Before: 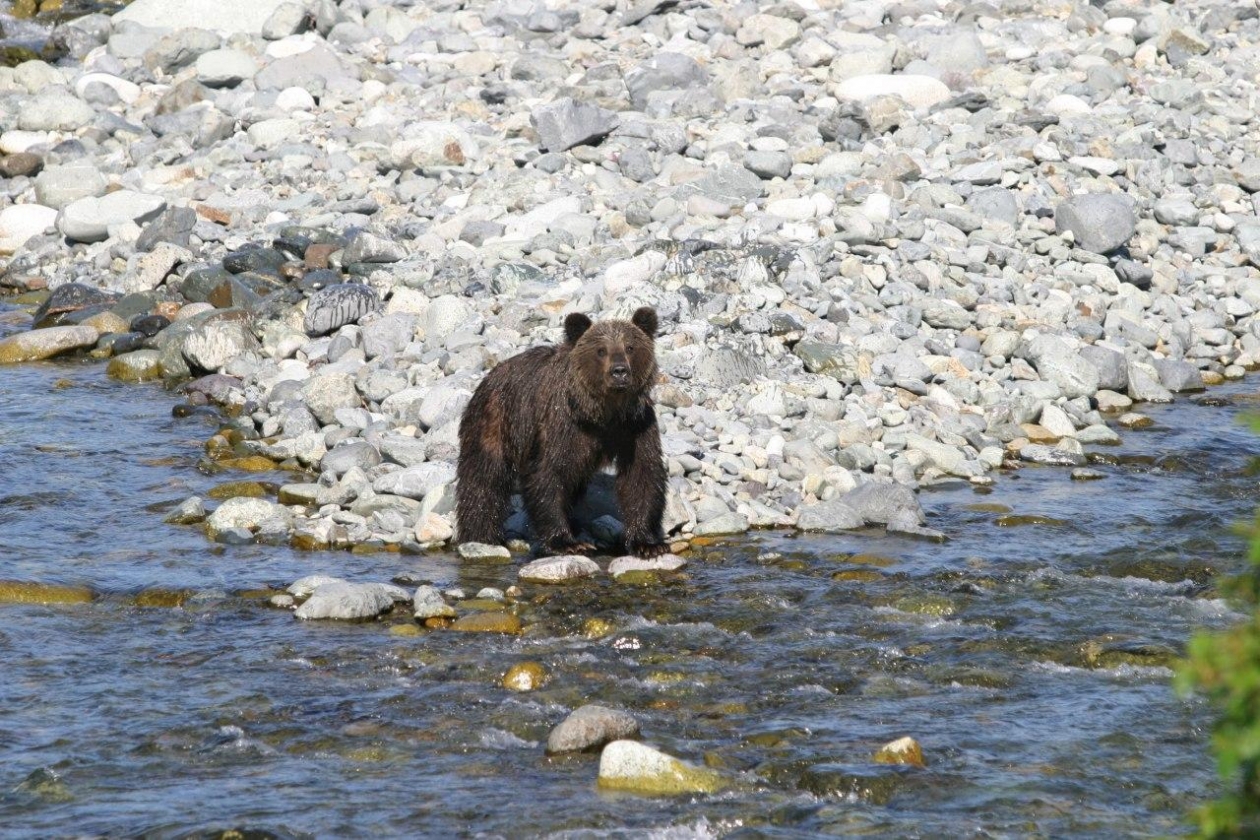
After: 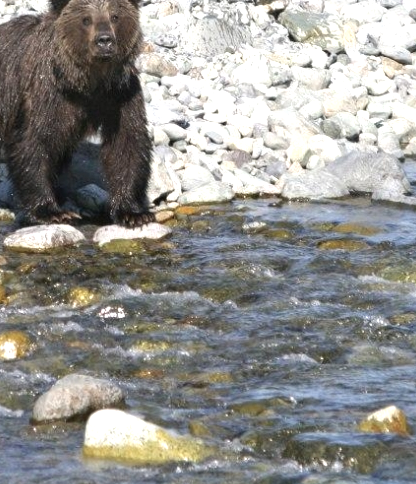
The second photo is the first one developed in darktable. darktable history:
color correction: highlights b* 0.027, saturation 0.829
exposure: black level correction 0, exposure 0.588 EV, compensate highlight preservation false
crop: left 40.939%, top 39.517%, right 25.99%, bottom 2.829%
